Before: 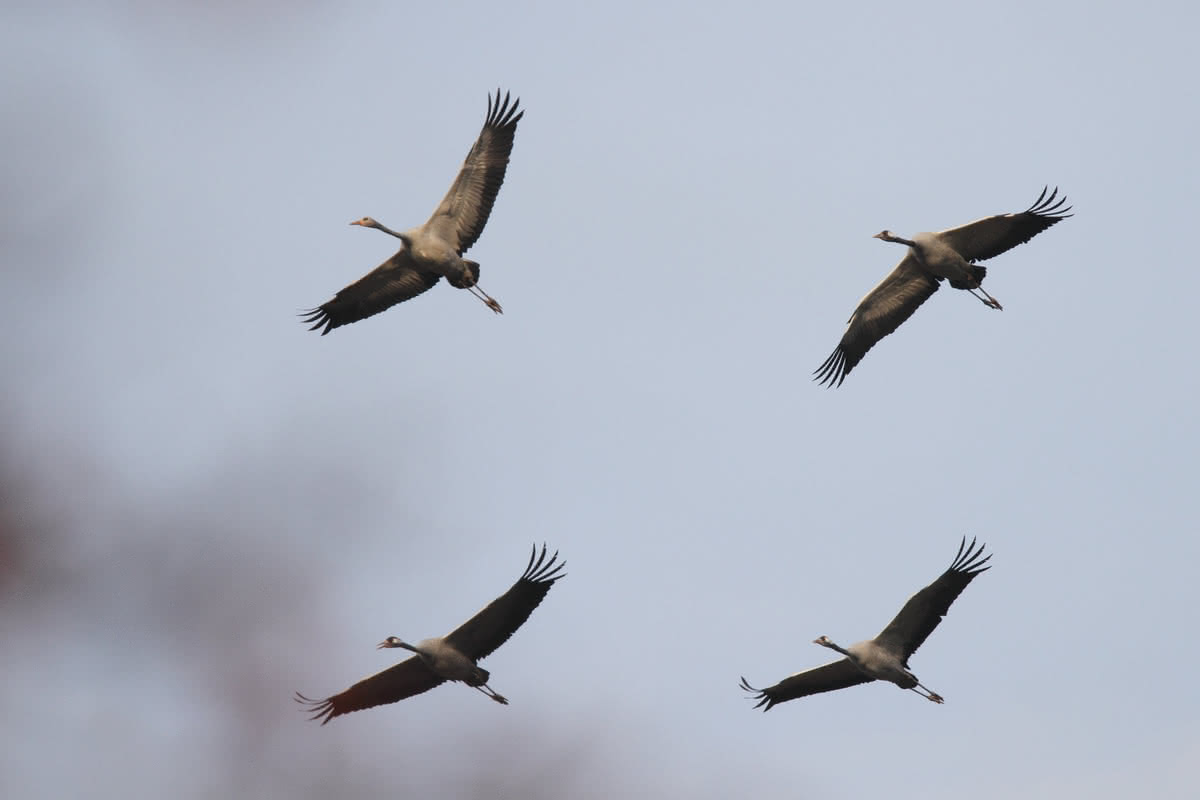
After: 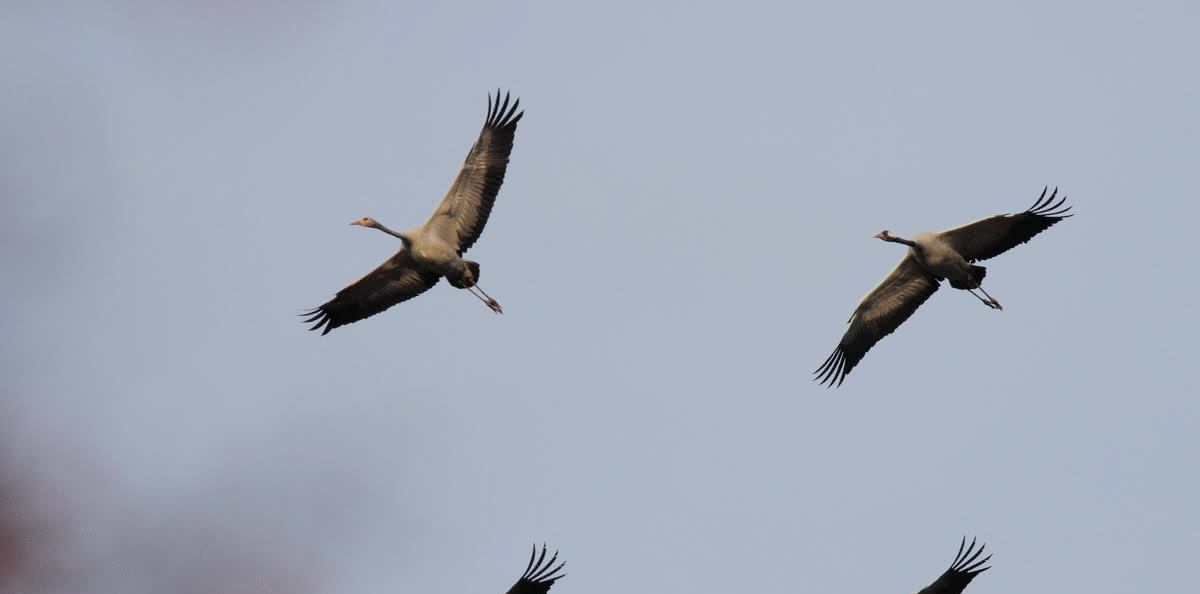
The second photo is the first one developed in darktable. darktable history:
filmic rgb: black relative exposure -7.65 EV, white relative exposure 4.56 EV, hardness 3.61, contrast 1.06
velvia: on, module defaults
crop: bottom 24.89%
